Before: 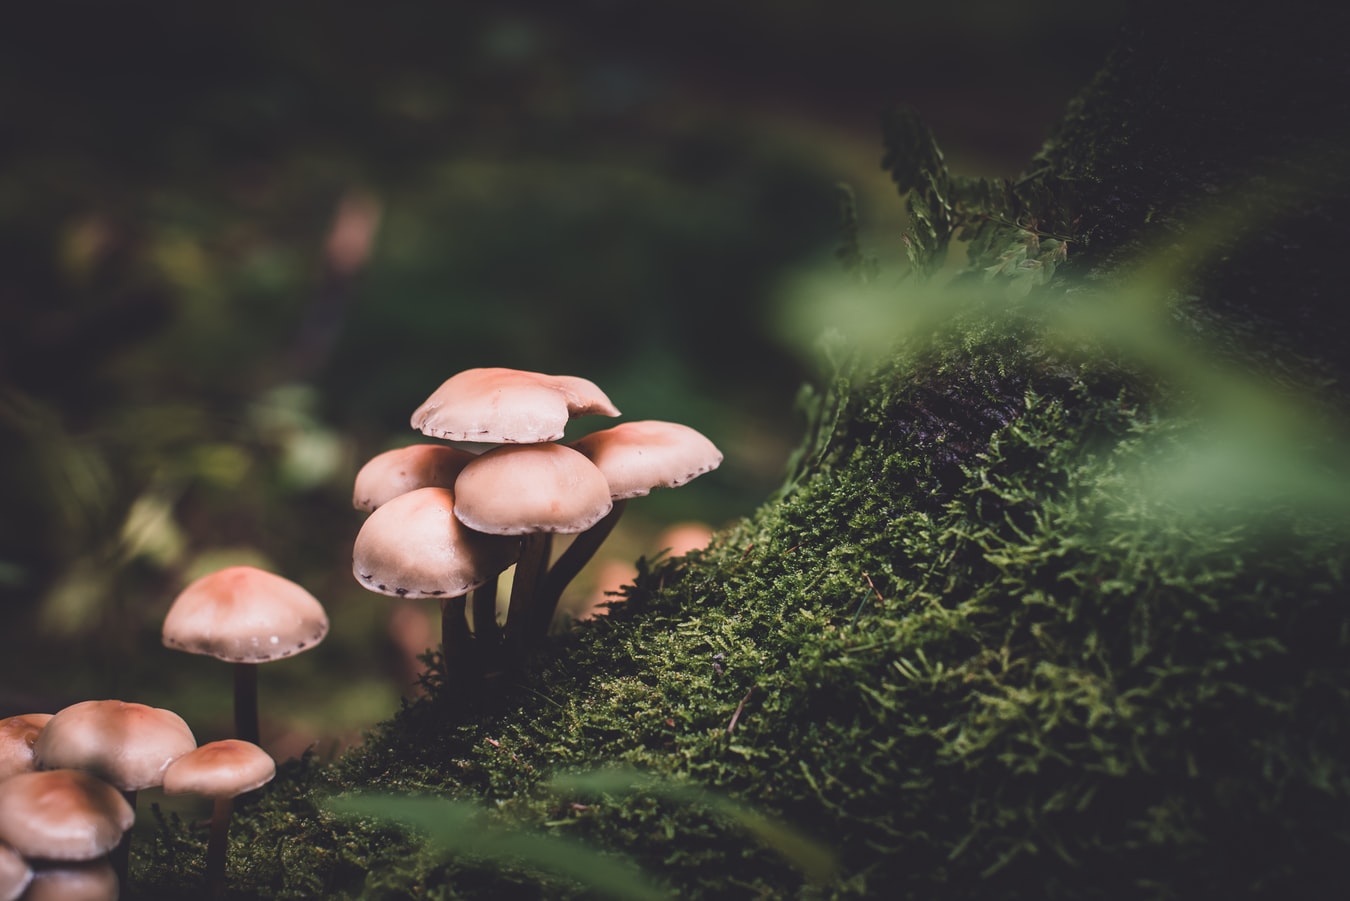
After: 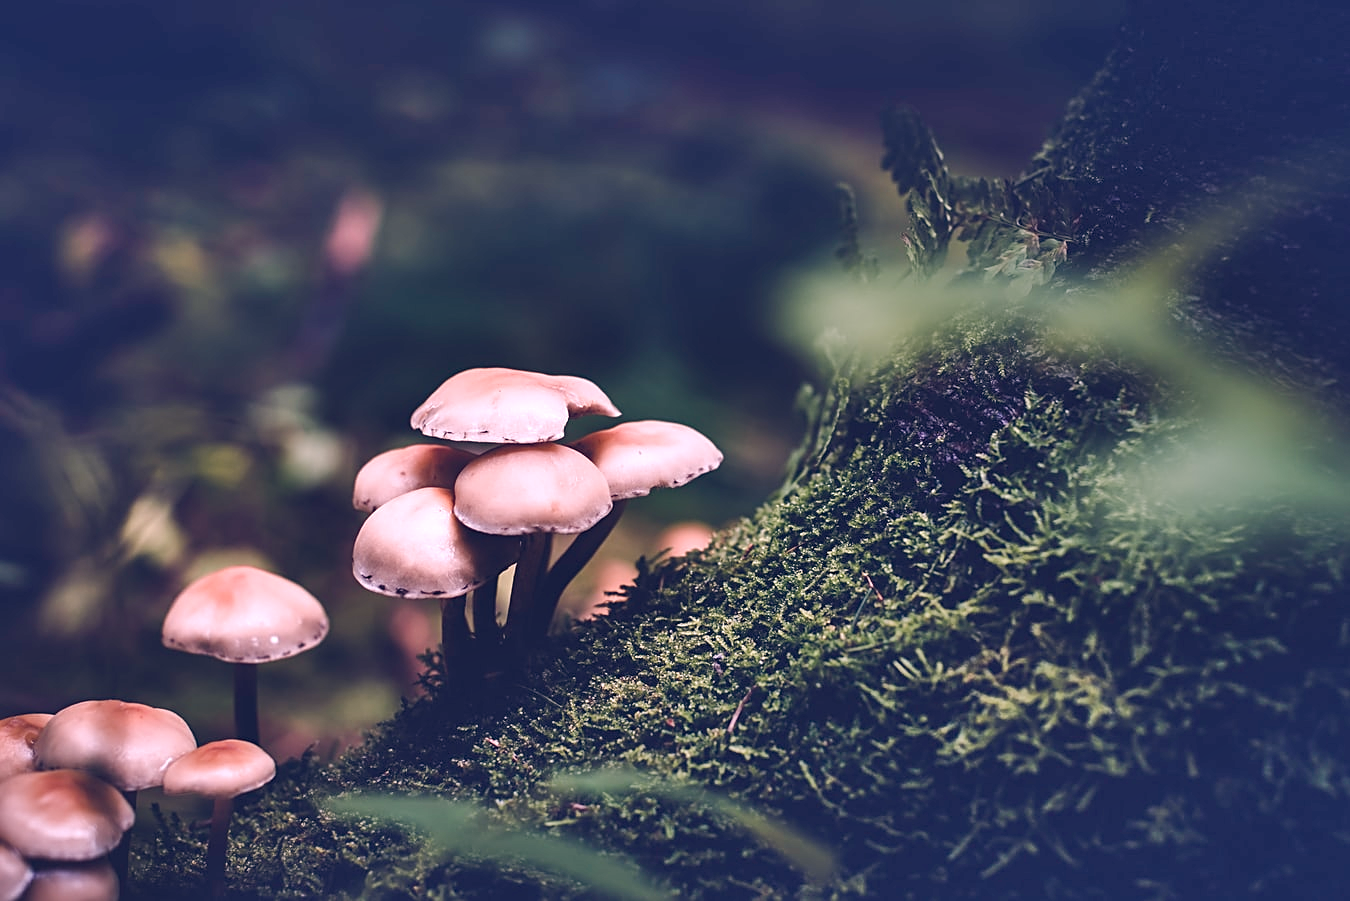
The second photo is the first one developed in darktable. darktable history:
sharpen: on, module defaults
white balance: red 1.042, blue 1.17
color balance rgb: highlights gain › chroma 2.94%, highlights gain › hue 60.57°, global offset › chroma 0.25%, global offset › hue 256.52°, perceptual saturation grading › global saturation 20%, perceptual saturation grading › highlights -50%, perceptual saturation grading › shadows 30%, contrast 15%
shadows and highlights: shadows 53, soften with gaussian
